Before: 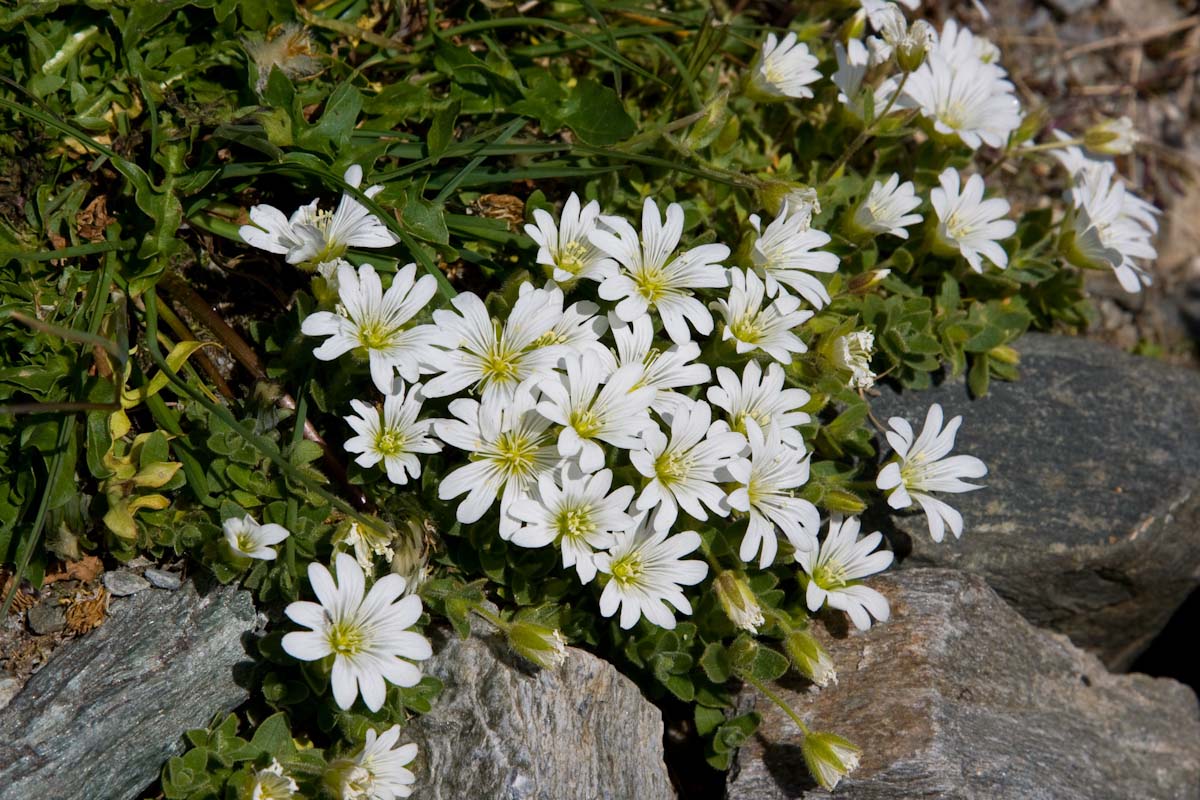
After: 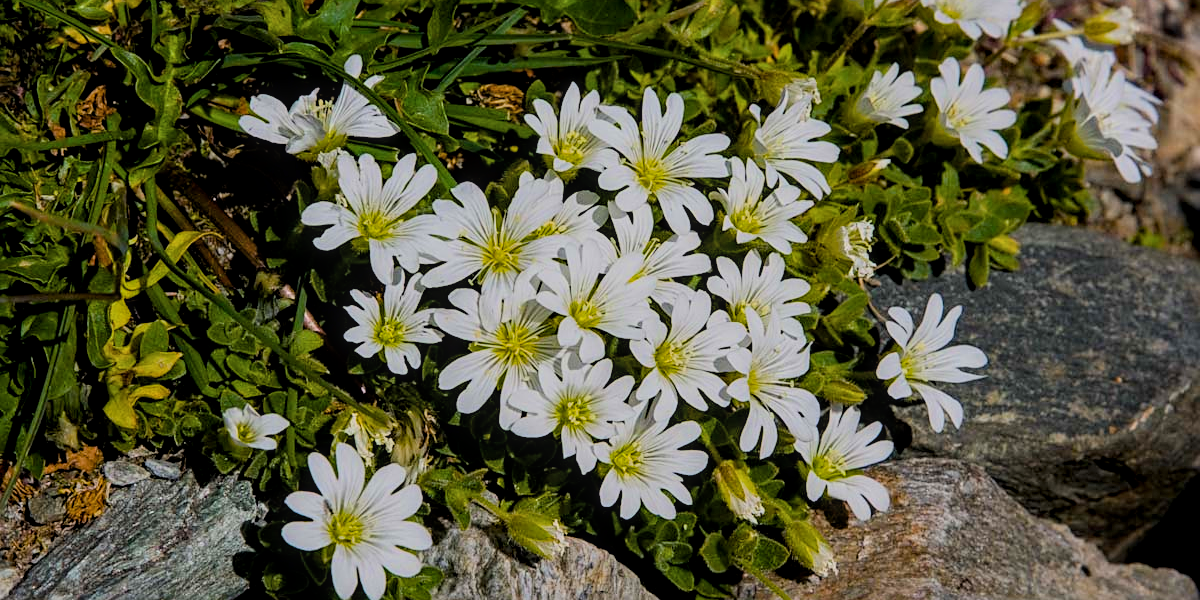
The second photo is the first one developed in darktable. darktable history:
crop: top 13.819%, bottom 11.169%
sharpen: amount 0.478
local contrast: on, module defaults
filmic rgb: black relative exposure -7.48 EV, white relative exposure 4.83 EV, hardness 3.4, color science v6 (2022)
color balance rgb: linear chroma grading › global chroma 15%, perceptual saturation grading › global saturation 30%
